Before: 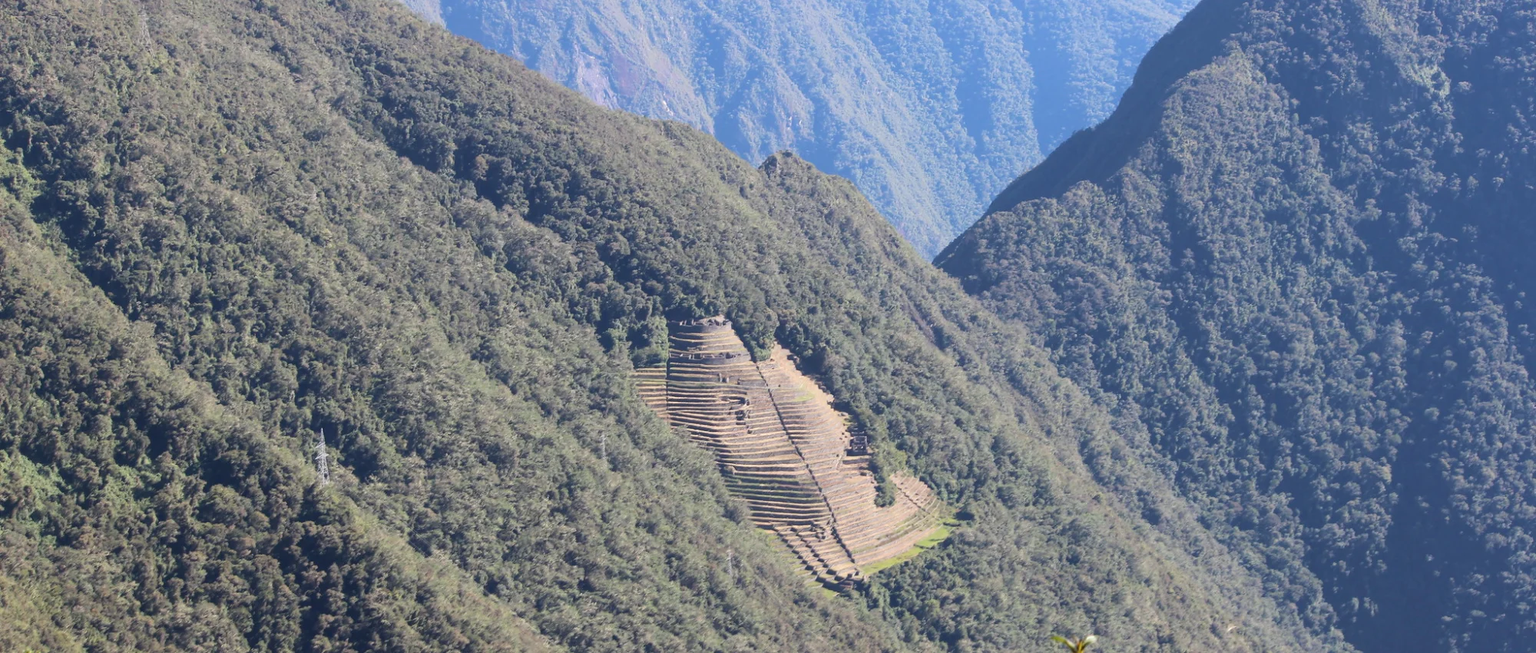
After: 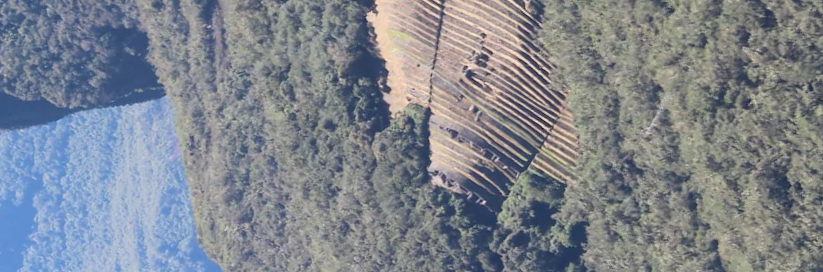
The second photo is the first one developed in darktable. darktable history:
crop and rotate: angle 147.82°, left 9.145%, top 15.685%, right 4.462%, bottom 16.99%
